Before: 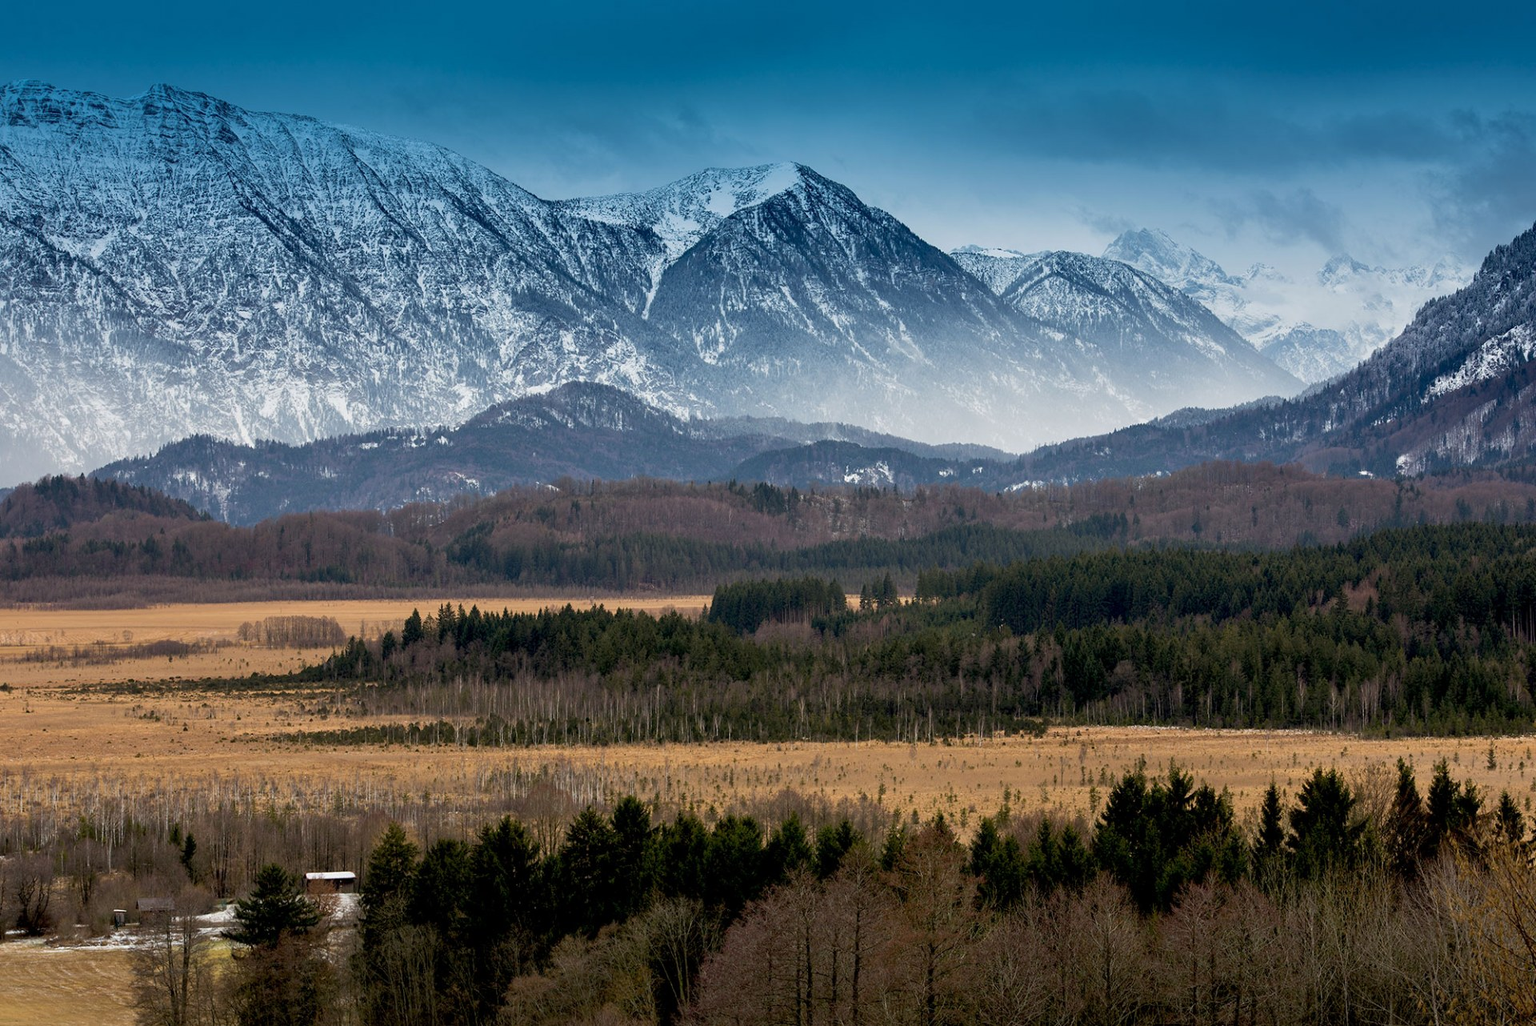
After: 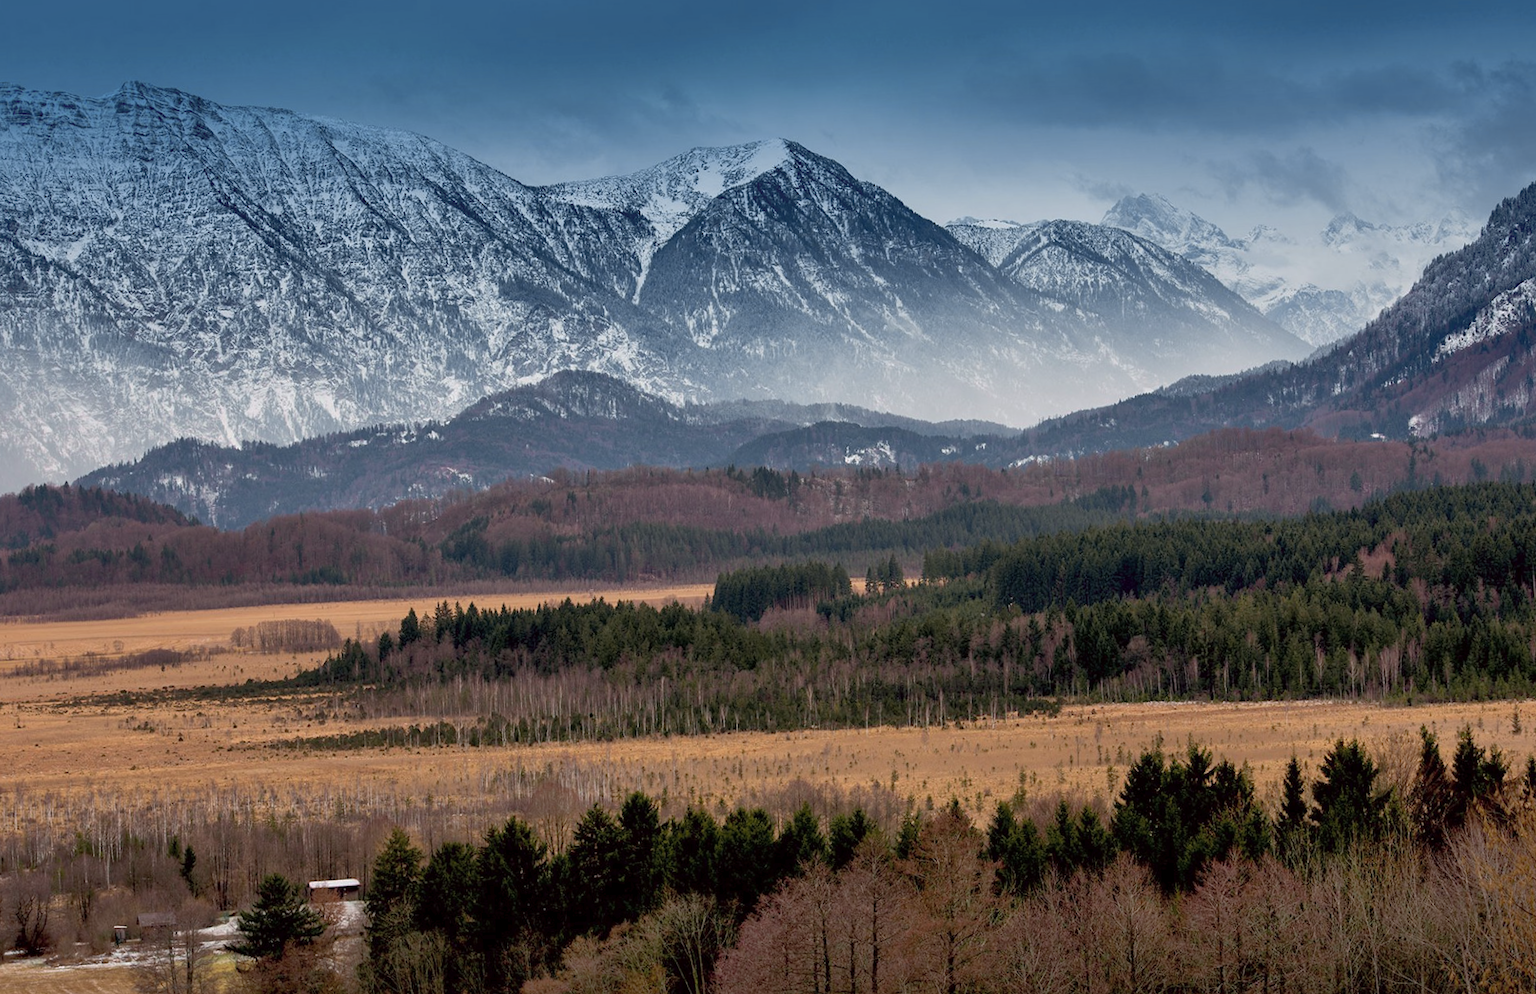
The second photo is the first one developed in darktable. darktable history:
shadows and highlights: on, module defaults
tone curve: curves: ch0 [(0, 0) (0.253, 0.237) (1, 1)]; ch1 [(0, 0) (0.401, 0.42) (0.442, 0.47) (0.491, 0.495) (0.511, 0.523) (0.557, 0.565) (0.66, 0.683) (1, 1)]; ch2 [(0, 0) (0.394, 0.413) (0.5, 0.5) (0.578, 0.568) (1, 1)], color space Lab, independent channels, preserve colors none
rotate and perspective: rotation -2°, crop left 0.022, crop right 0.978, crop top 0.049, crop bottom 0.951
